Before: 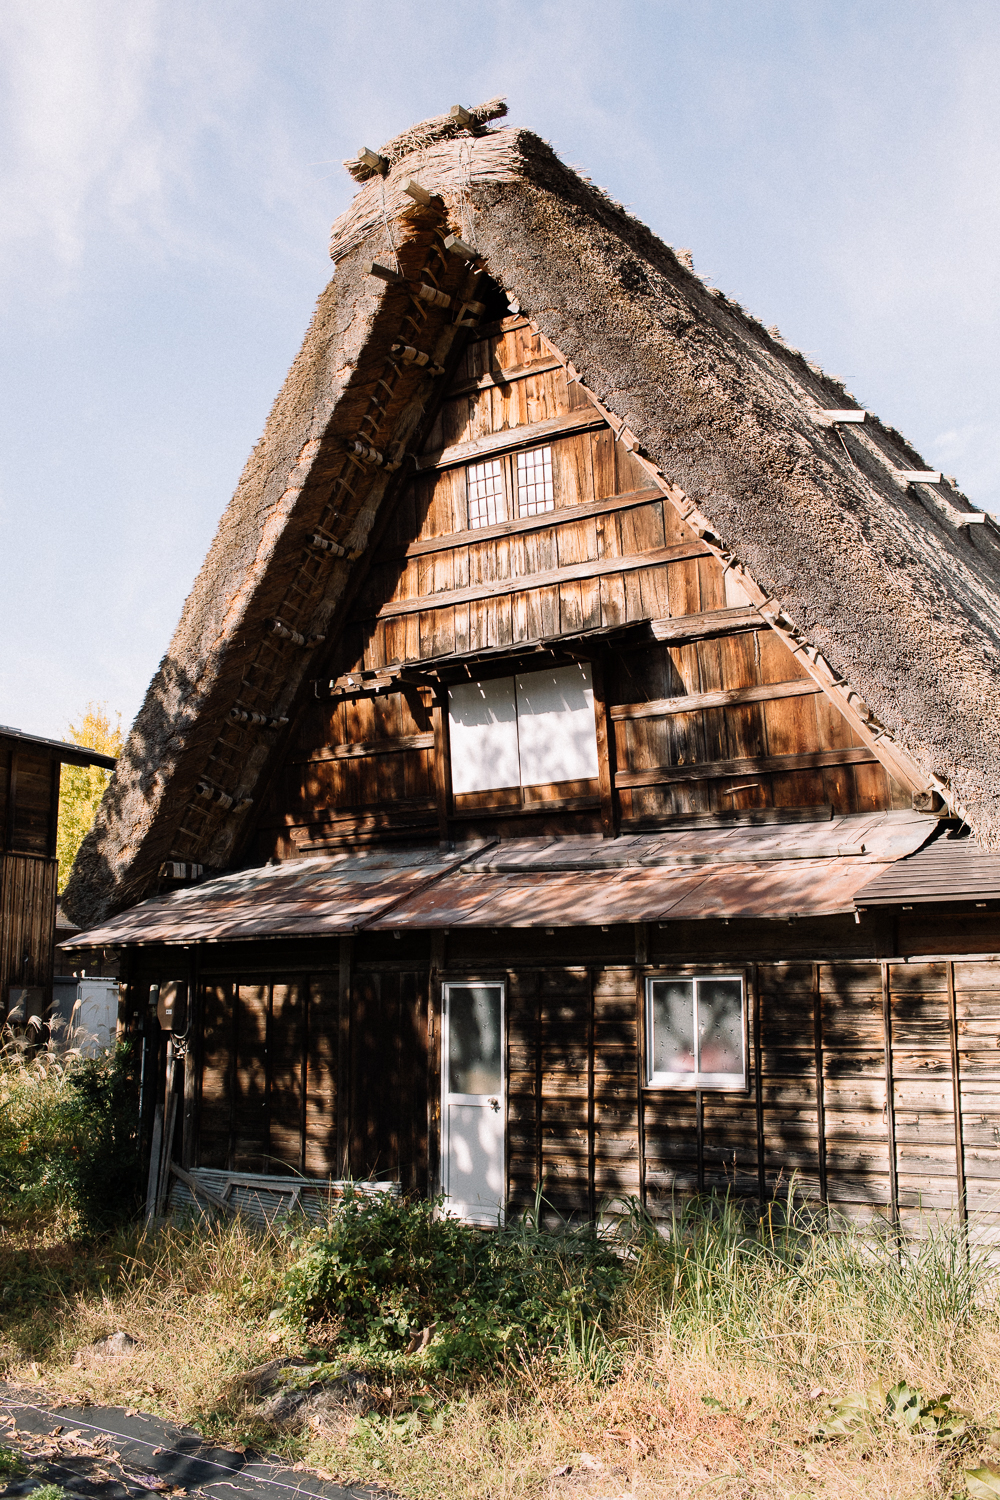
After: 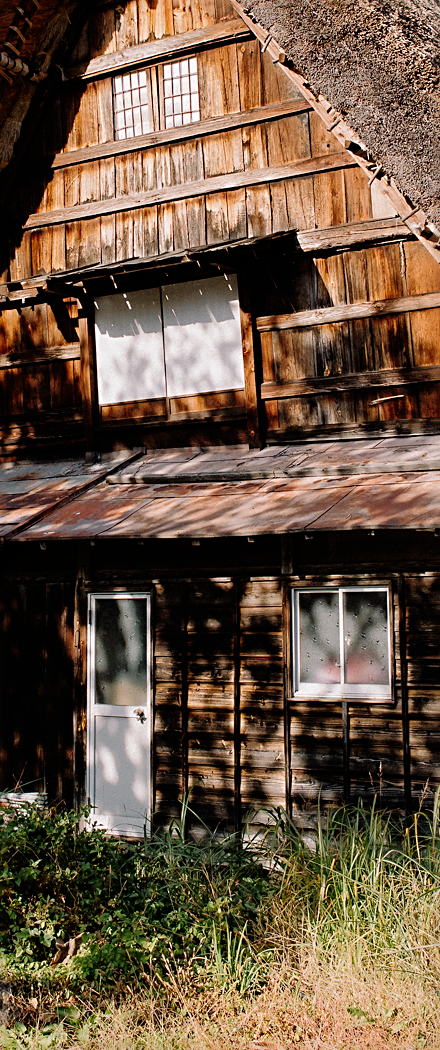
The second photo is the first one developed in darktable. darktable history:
tone curve: curves: ch0 [(0, 0) (0.068, 0.012) (0.183, 0.089) (0.341, 0.283) (0.547, 0.532) (0.828, 0.815) (1, 0.983)]; ch1 [(0, 0) (0.23, 0.166) (0.34, 0.308) (0.371, 0.337) (0.429, 0.411) (0.477, 0.462) (0.499, 0.5) (0.529, 0.537) (0.559, 0.582) (0.743, 0.798) (1, 1)]; ch2 [(0, 0) (0.431, 0.414) (0.498, 0.503) (0.524, 0.528) (0.568, 0.546) (0.6, 0.597) (0.634, 0.645) (0.728, 0.742) (1, 1)], preserve colors none
sharpen: radius 2.528, amount 0.331
crop: left 35.407%, top 25.975%, right 20.069%, bottom 3.353%
shadows and highlights: on, module defaults
